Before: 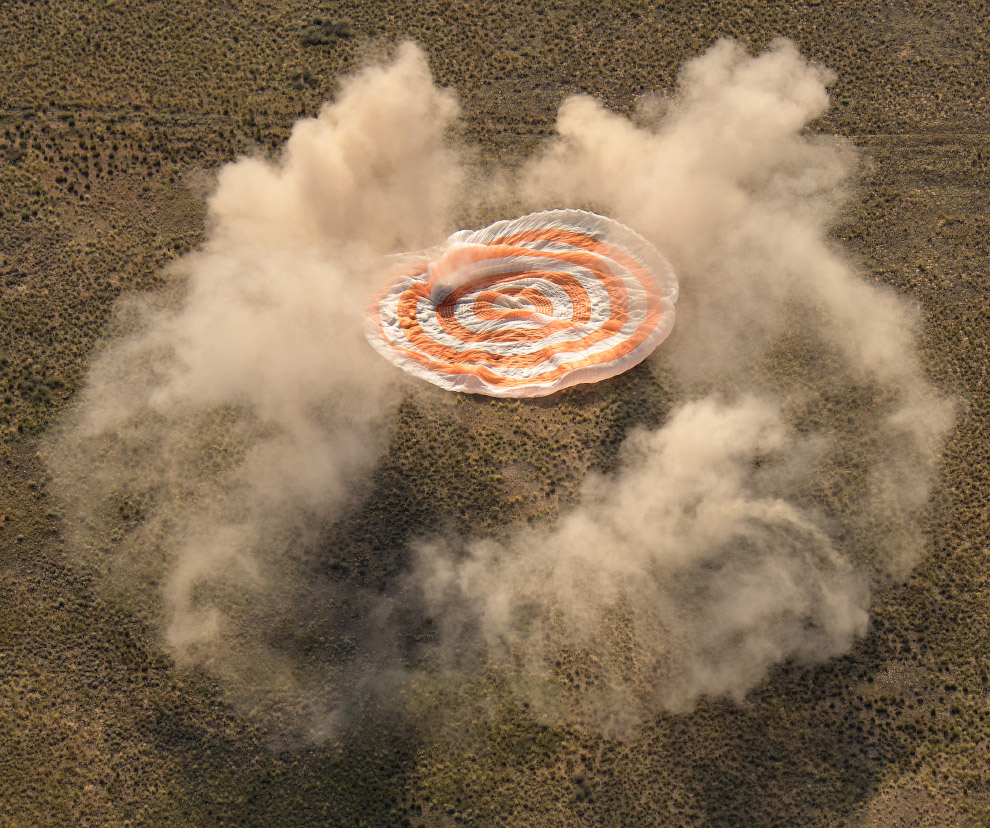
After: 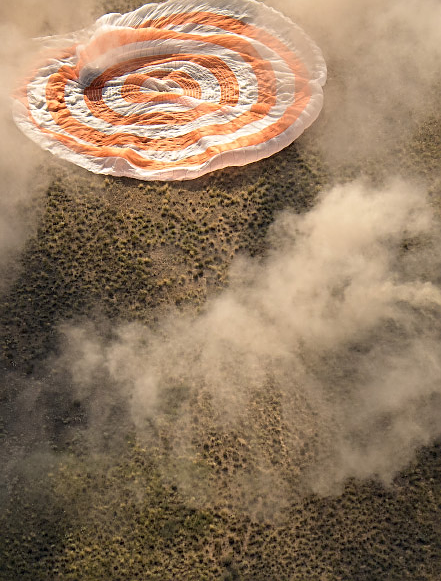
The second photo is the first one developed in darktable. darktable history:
sharpen: on, module defaults
crop: left 35.656%, top 26.305%, right 19.702%, bottom 3.431%
